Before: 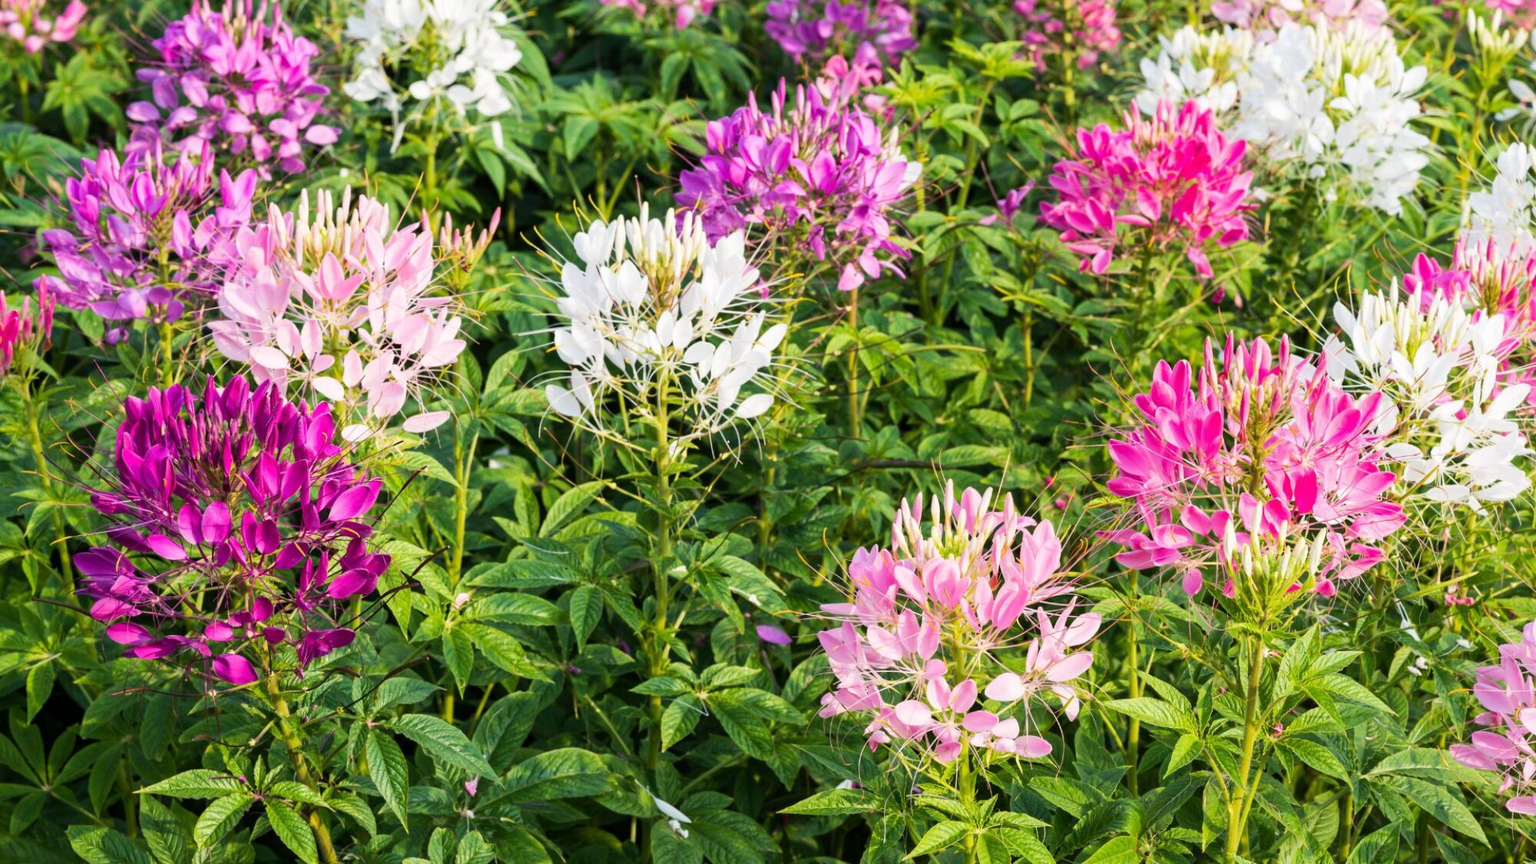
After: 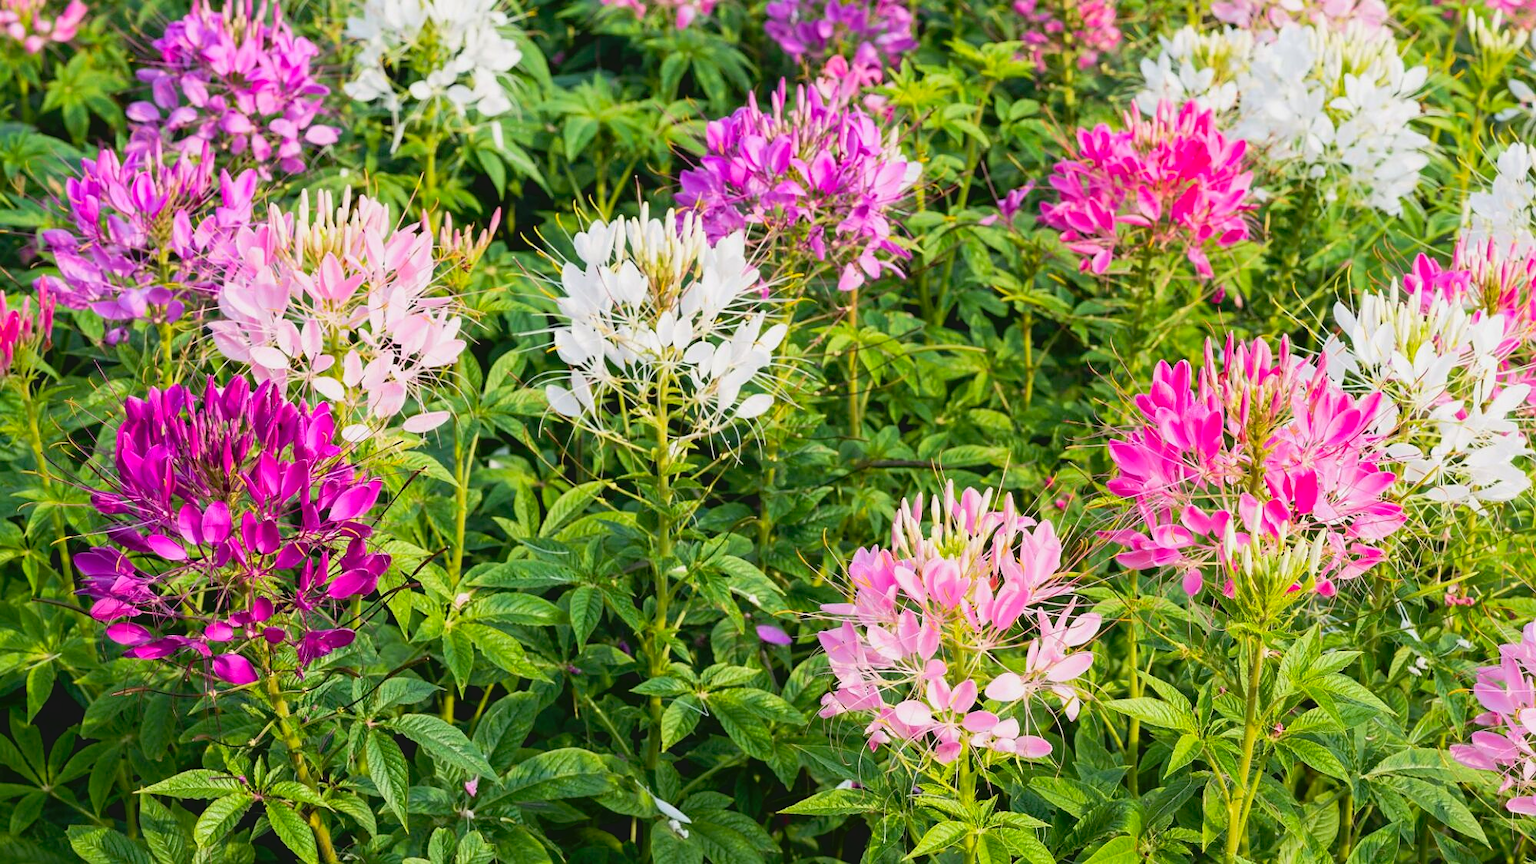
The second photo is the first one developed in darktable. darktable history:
contrast brightness saturation: contrast -0.1, brightness 0.05, saturation 0.08
exposure: black level correction 0.007, compensate highlight preservation false
sharpen: radius 0.969, amount 0.604
